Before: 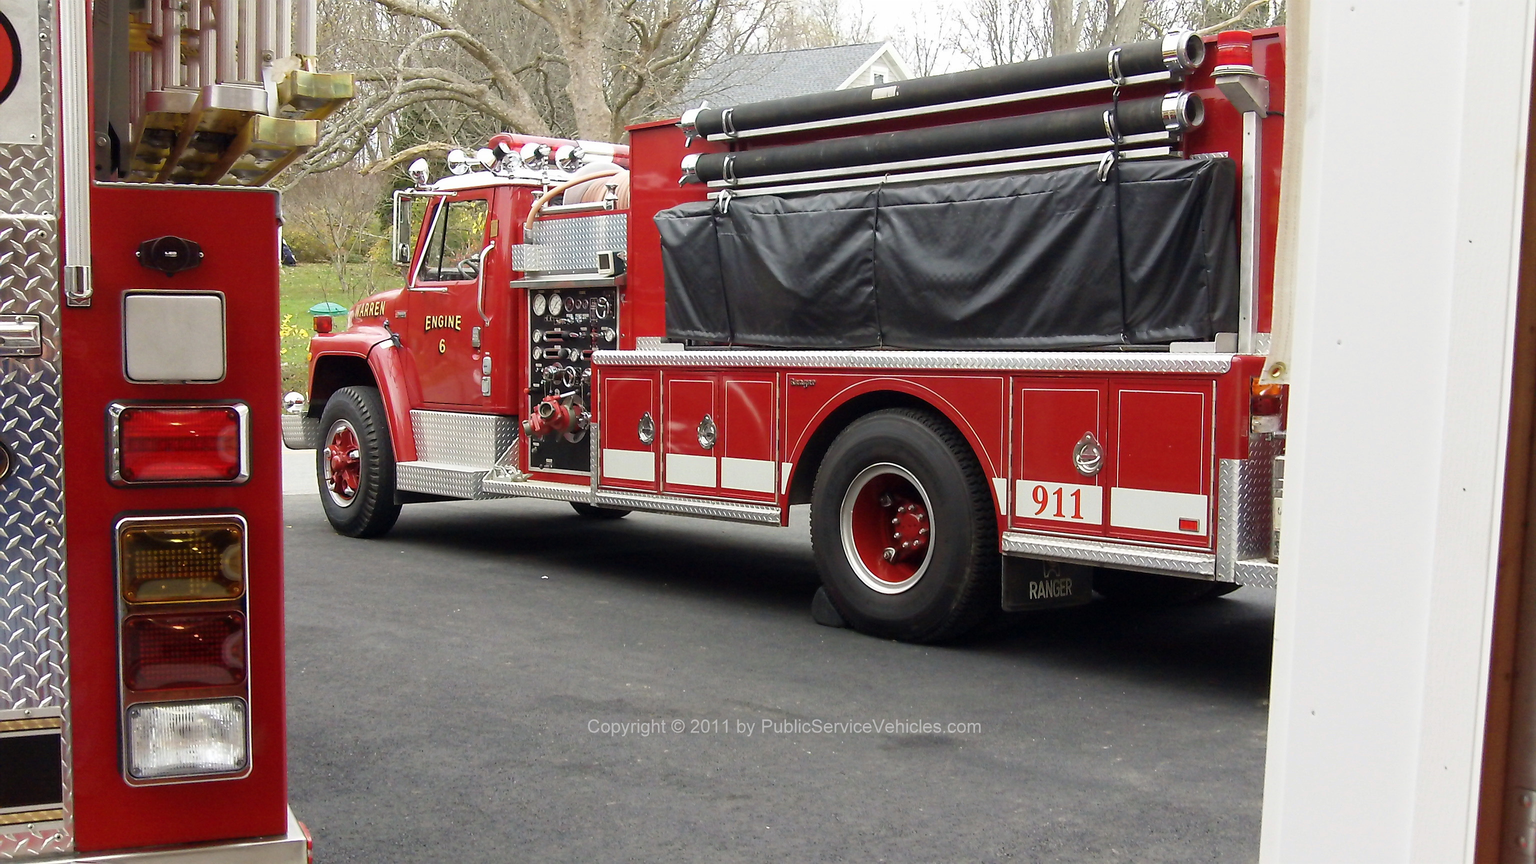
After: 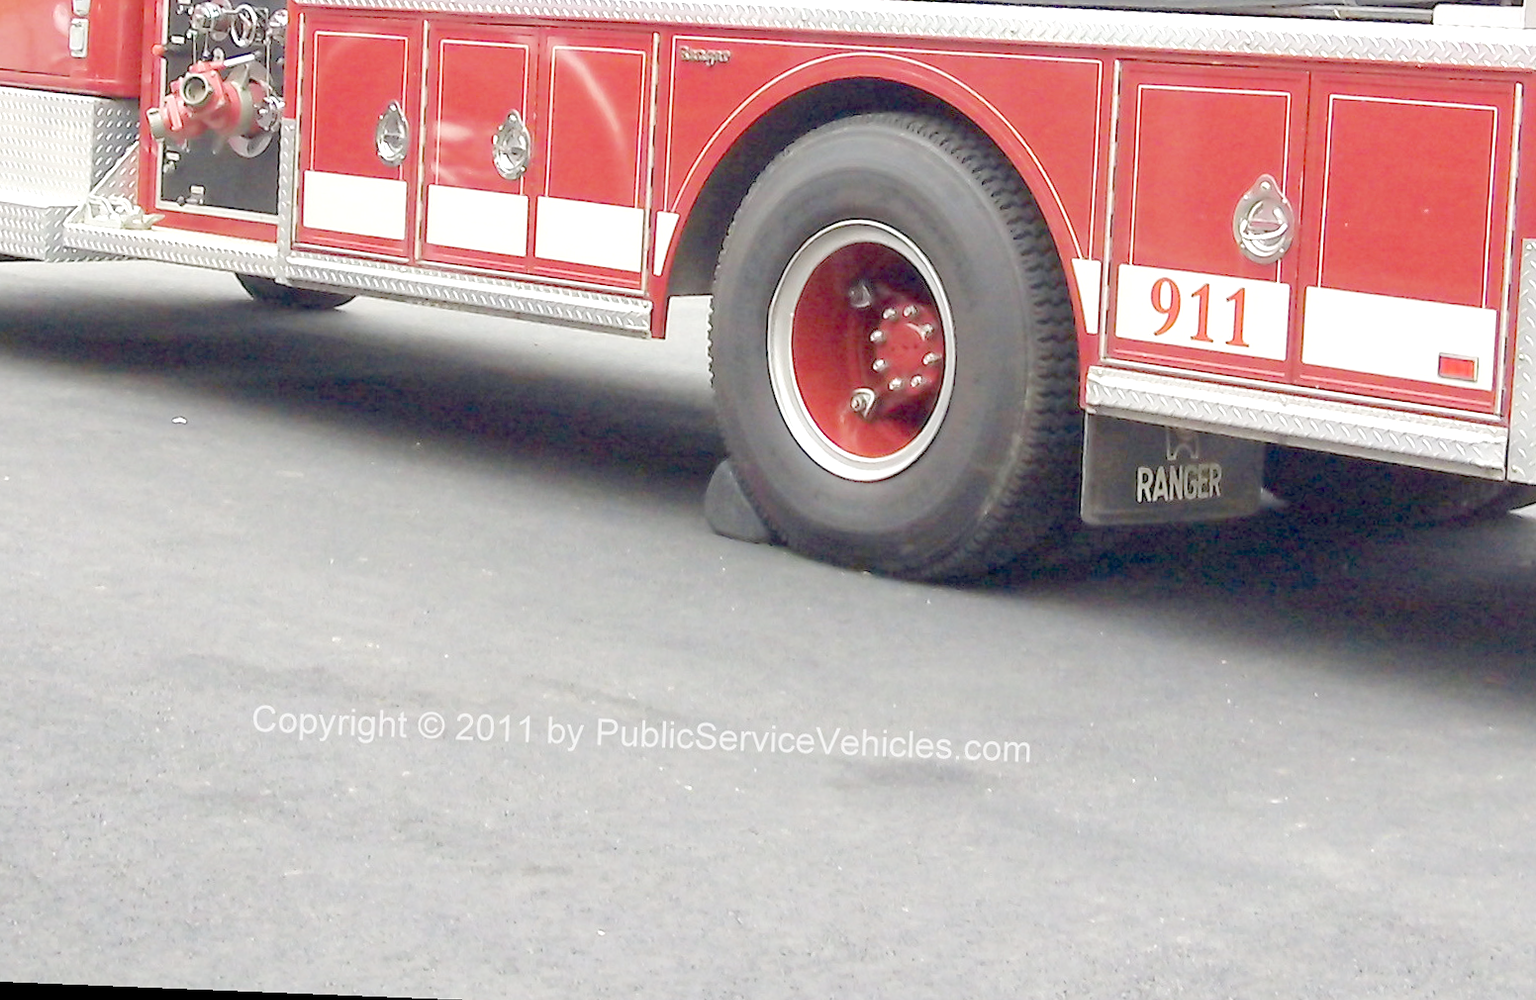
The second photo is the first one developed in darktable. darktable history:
rotate and perspective: rotation 2.27°, automatic cropping off
crop: left 29.672%, top 41.786%, right 20.851%, bottom 3.487%
white balance: emerald 1
exposure: exposure 0.3 EV
